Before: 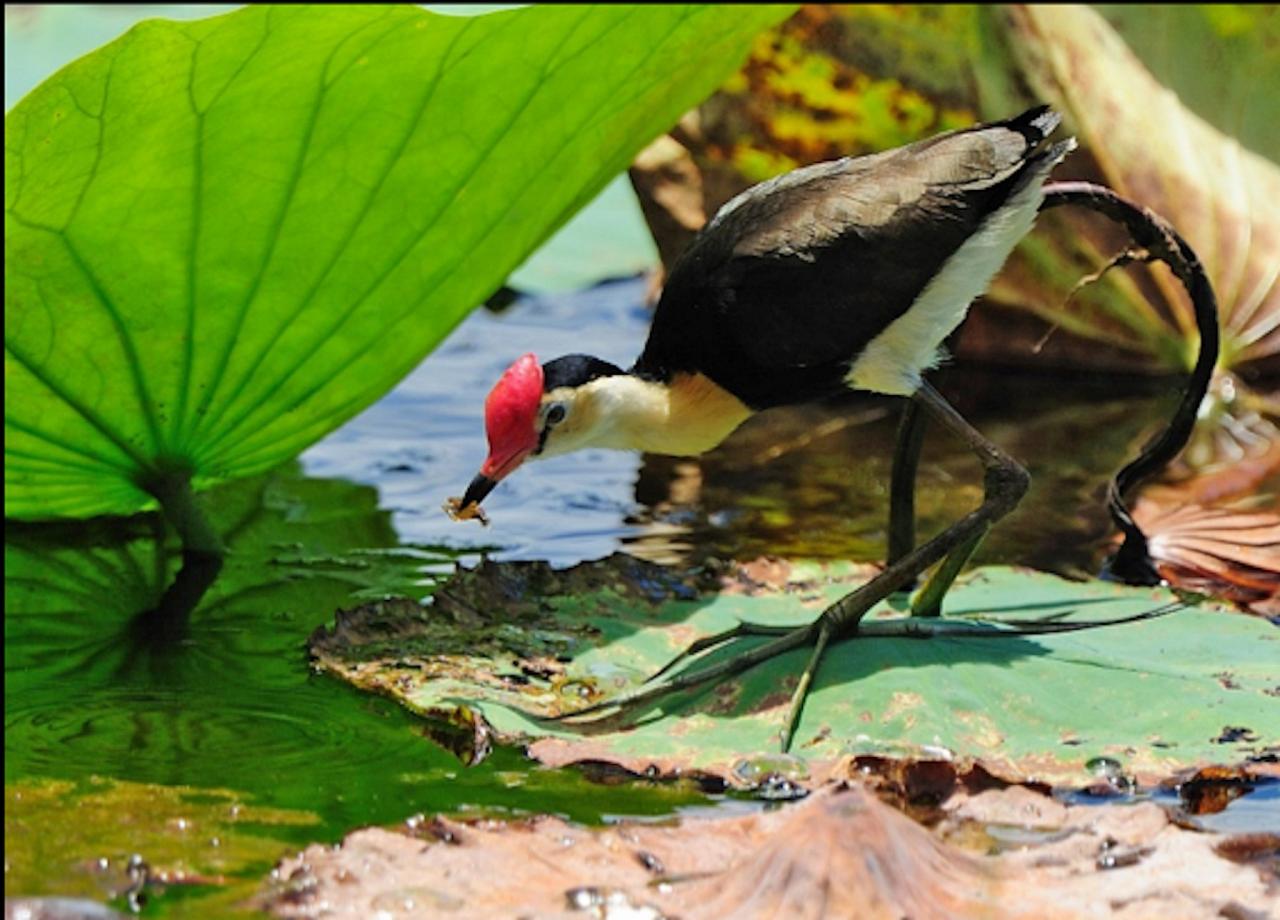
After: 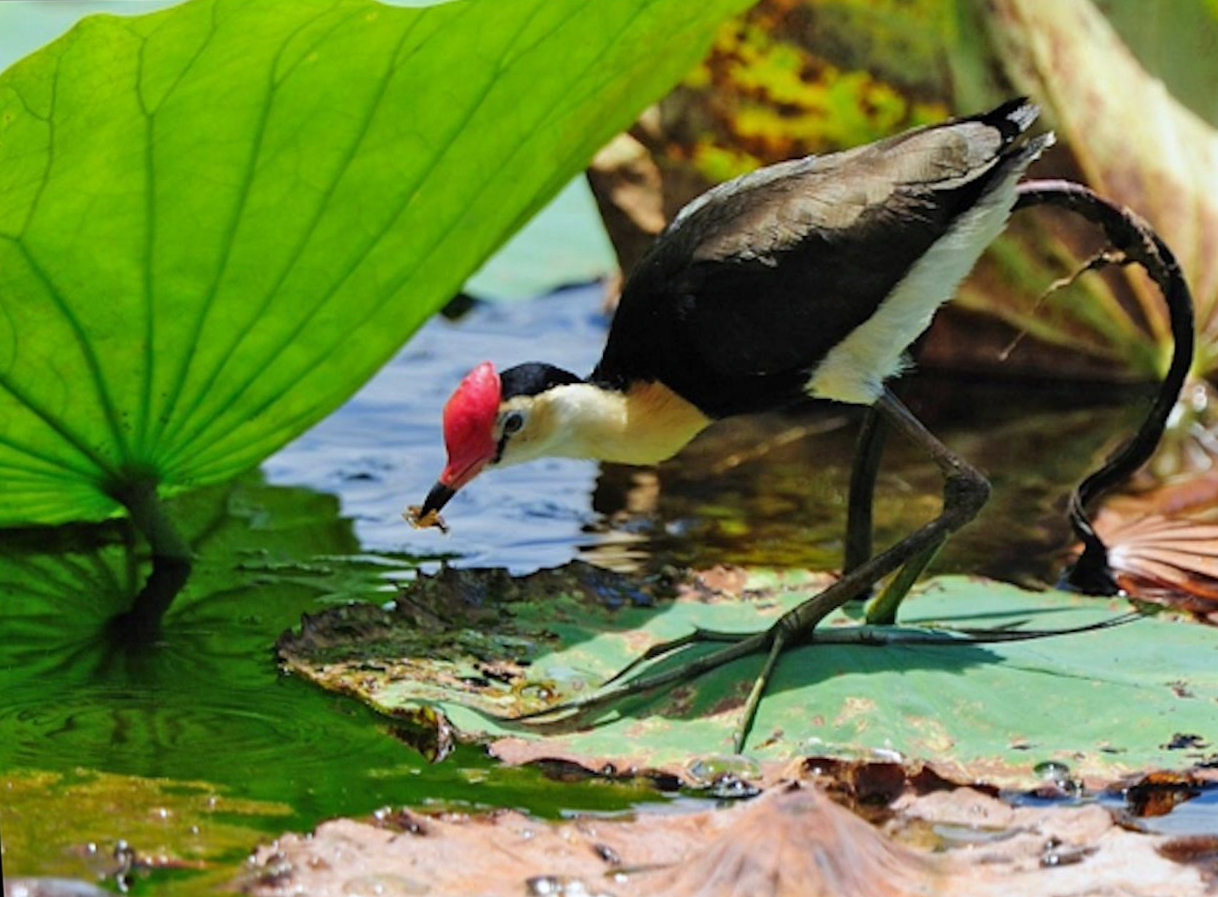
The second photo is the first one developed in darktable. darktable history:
rotate and perspective: rotation 0.074°, lens shift (vertical) 0.096, lens shift (horizontal) -0.041, crop left 0.043, crop right 0.952, crop top 0.024, crop bottom 0.979
white balance: red 0.976, blue 1.04
